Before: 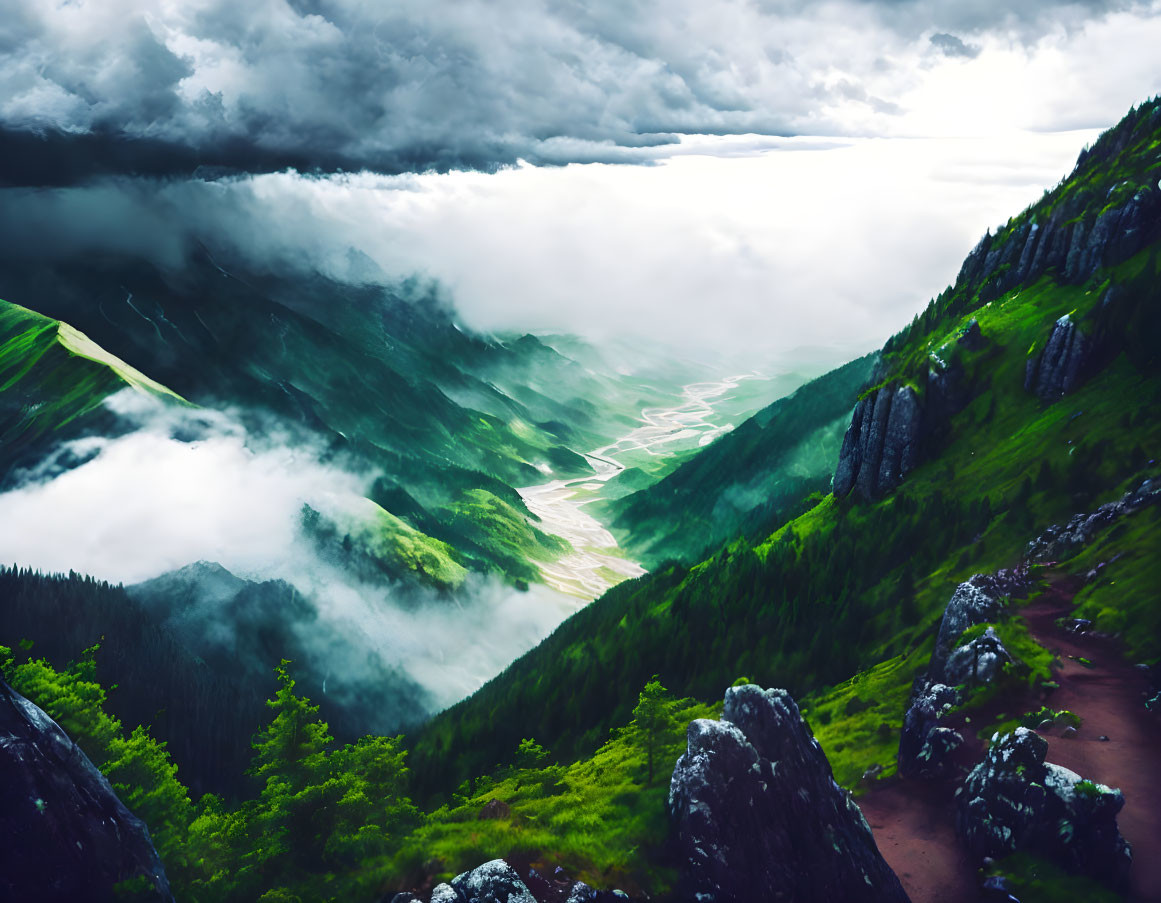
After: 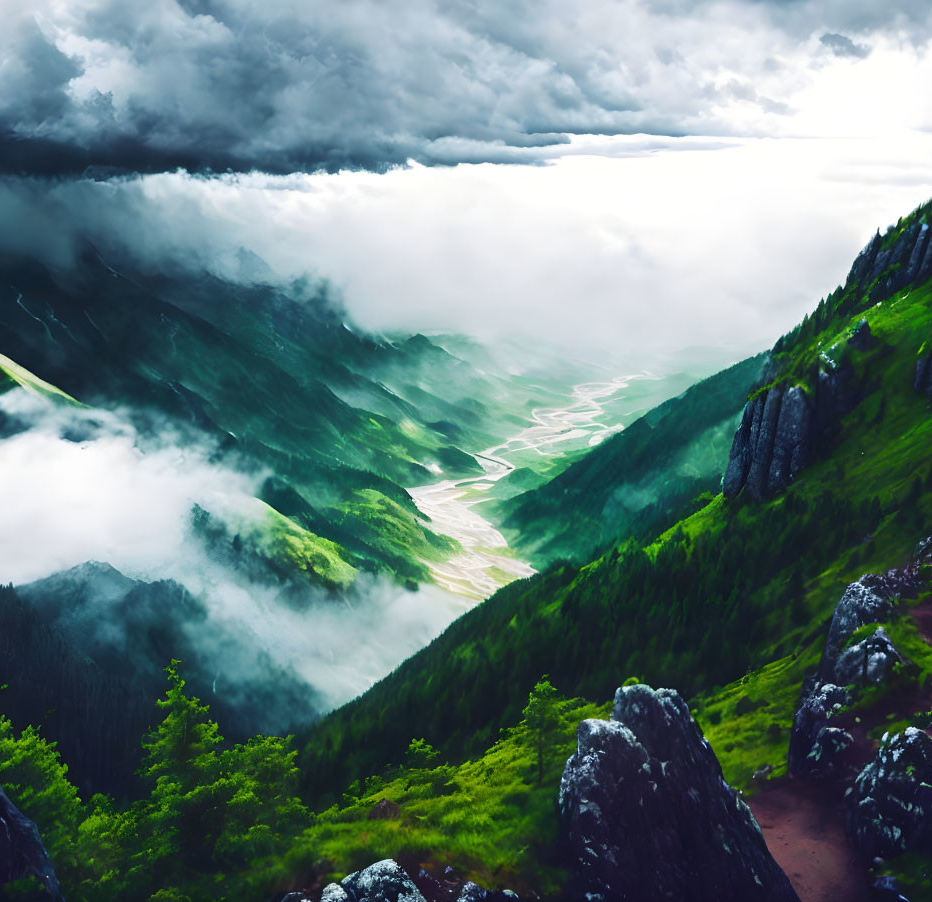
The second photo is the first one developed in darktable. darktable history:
crop and rotate: left 9.509%, right 10.202%
